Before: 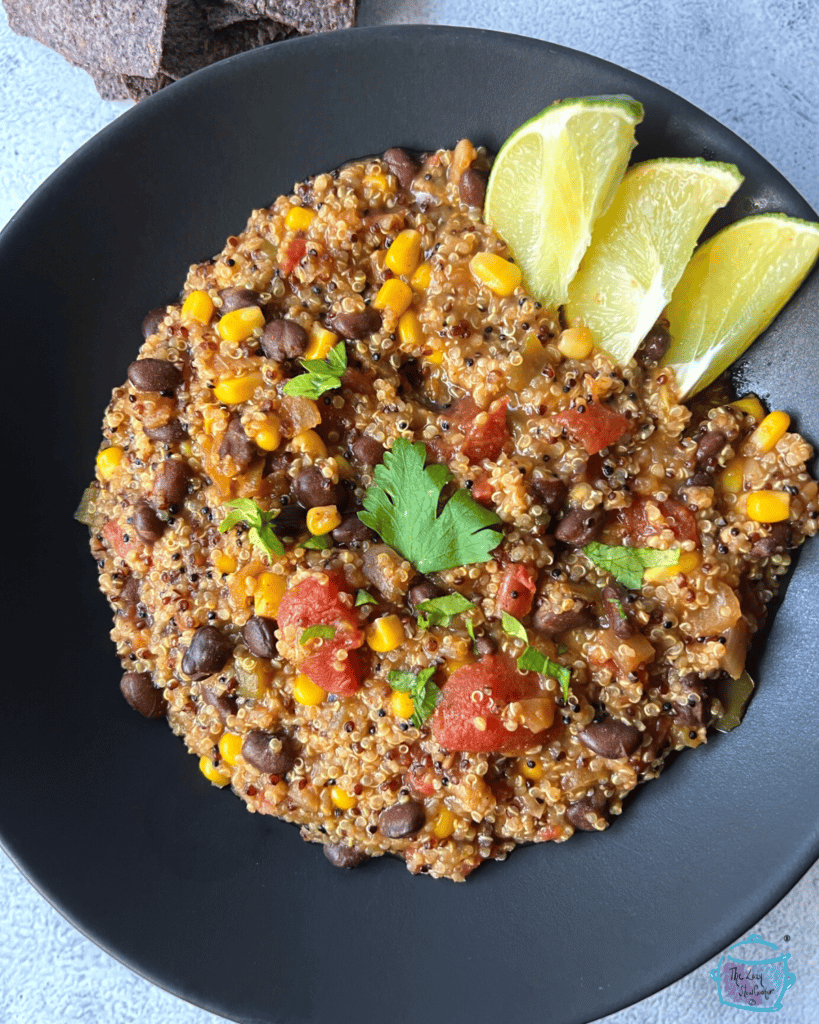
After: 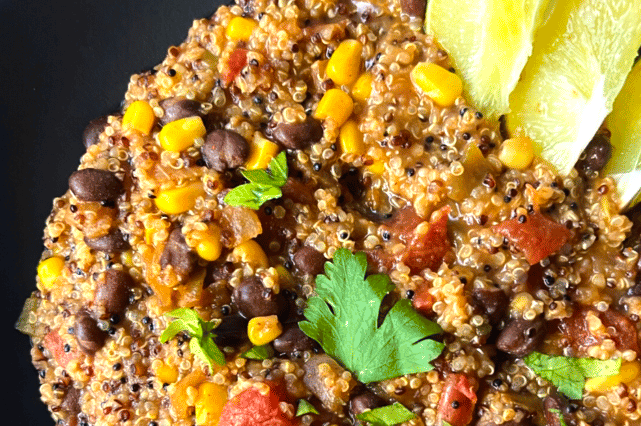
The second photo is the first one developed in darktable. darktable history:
tone equalizer: -8 EV -0.424 EV, -7 EV -0.425 EV, -6 EV -0.325 EV, -5 EV -0.208 EV, -3 EV 0.235 EV, -2 EV 0.311 EV, -1 EV 0.376 EV, +0 EV 0.402 EV, edges refinement/feathering 500, mask exposure compensation -1.57 EV, preserve details no
color balance rgb: perceptual saturation grading › global saturation 10.371%, global vibrance 15.106%
crop: left 7.206%, top 18.616%, right 14.432%, bottom 39.766%
